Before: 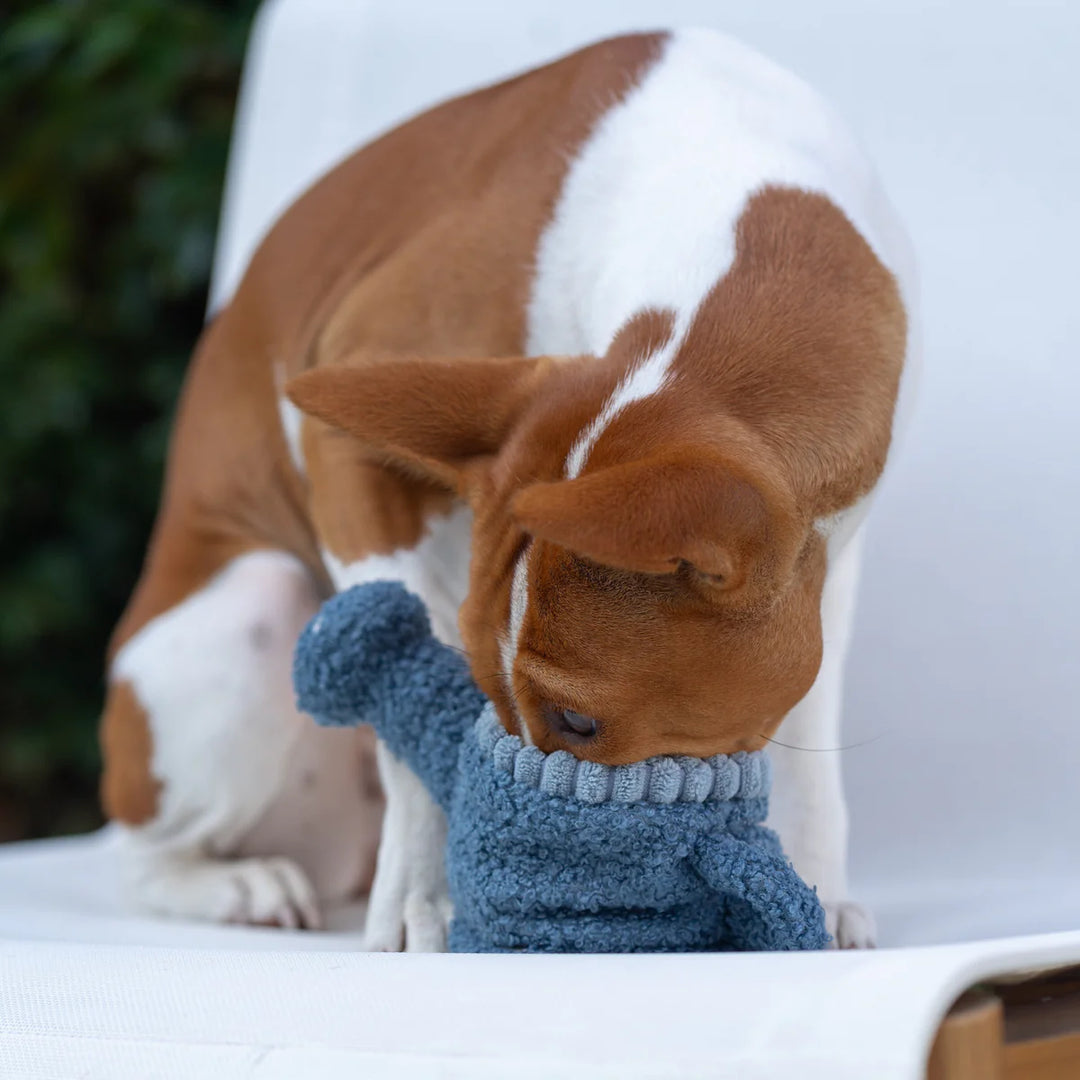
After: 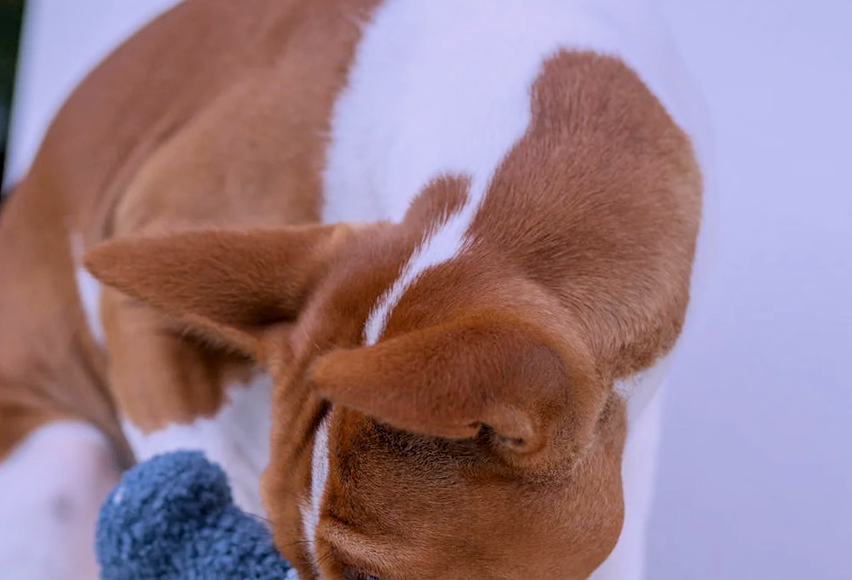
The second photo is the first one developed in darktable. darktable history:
white balance: red 1.042, blue 1.17
local contrast: on, module defaults
filmic rgb: black relative exposure -7.65 EV, white relative exposure 4.56 EV, hardness 3.61, color science v6 (2022)
rotate and perspective: rotation -1°, crop left 0.011, crop right 0.989, crop top 0.025, crop bottom 0.975
crop: left 18.38%, top 11.092%, right 2.134%, bottom 33.217%
exposure: exposure 0.078 EV, compensate highlight preservation false
